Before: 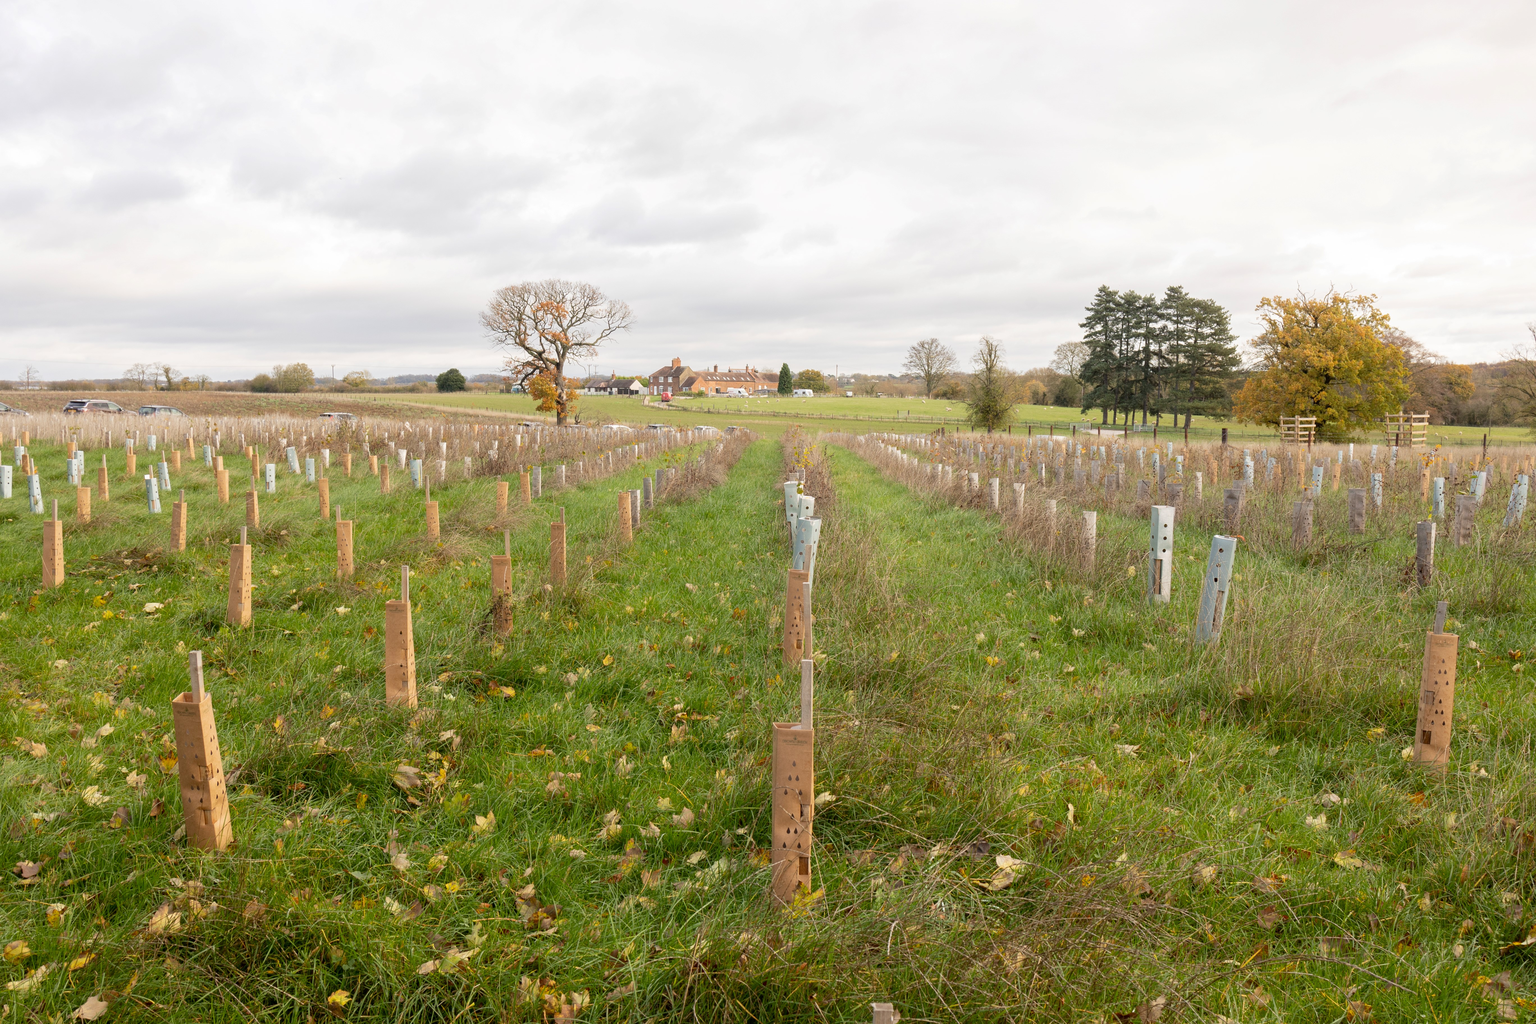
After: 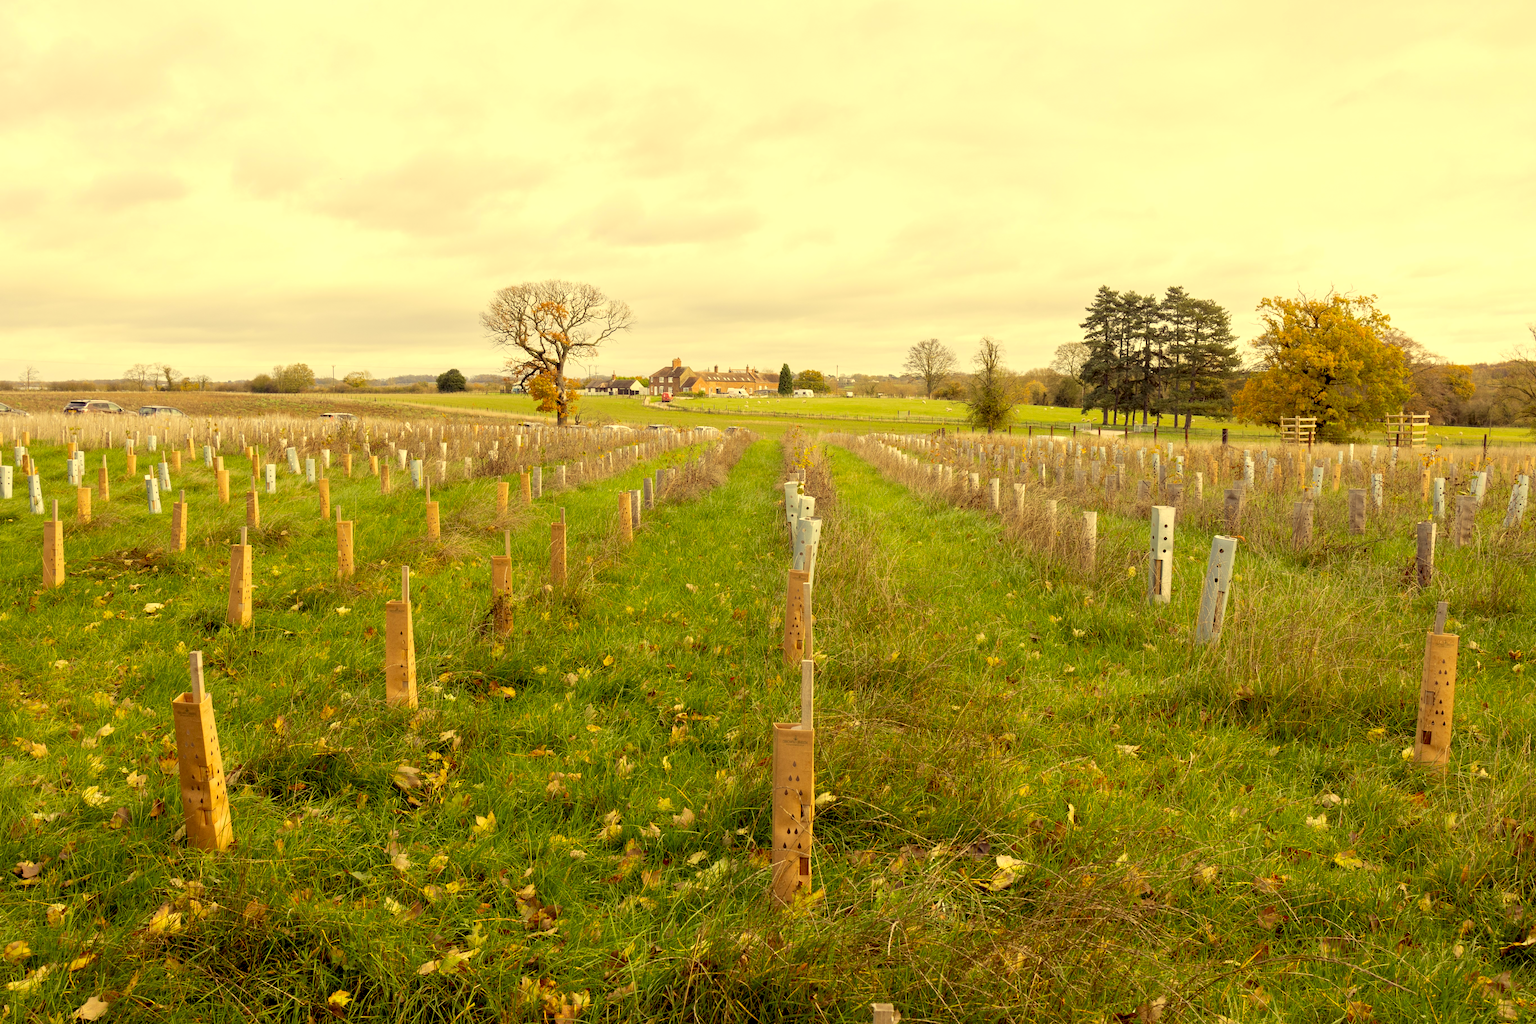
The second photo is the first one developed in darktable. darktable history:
contrast equalizer: octaves 7, y [[0.6 ×6], [0.55 ×6], [0 ×6], [0 ×6], [0 ×6]], mix 0.15
exposure: black level correction 0.009, exposure 0.119 EV, compensate highlight preservation false
color correction: highlights a* -0.482, highlights b* 40, shadows a* 9.8, shadows b* -0.161
